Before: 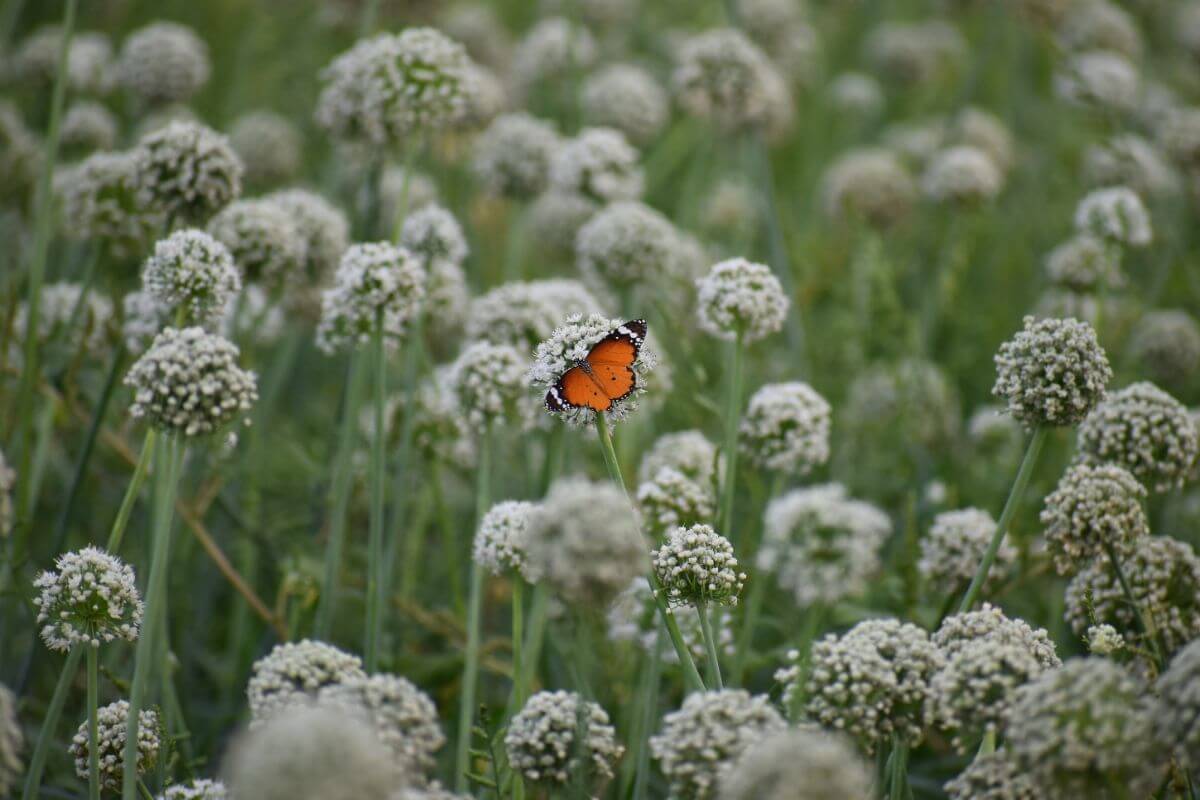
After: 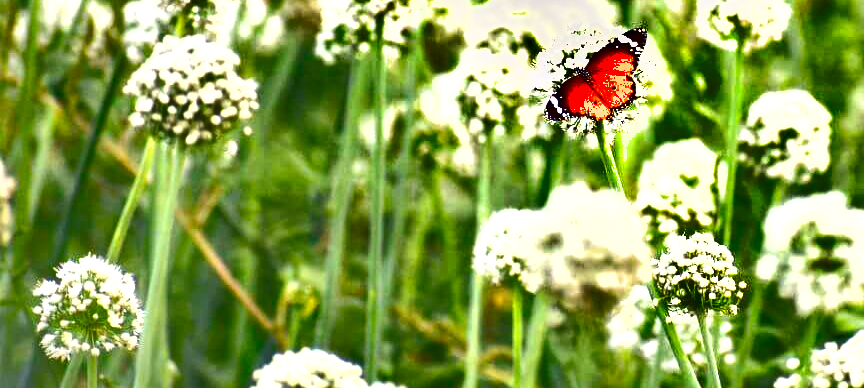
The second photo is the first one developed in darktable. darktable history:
crop: top 36.498%, right 27.964%, bottom 14.995%
shadows and highlights: white point adjustment -3.64, highlights -63.34, highlights color adjustment 42%, soften with gaussian
tone equalizer: on, module defaults
color balance rgb: shadows lift › chroma 3%, shadows lift › hue 280.8°, power › hue 330°, highlights gain › chroma 3%, highlights gain › hue 75.6°, global offset › luminance 1.5%, perceptual saturation grading › global saturation 20%, perceptual saturation grading › highlights -25%, perceptual saturation grading › shadows 50%, global vibrance 30%
exposure: black level correction 0, exposure 2.327 EV, compensate exposure bias true, compensate highlight preservation false
contrast brightness saturation: contrast 0.1, brightness 0.03, saturation 0.09
